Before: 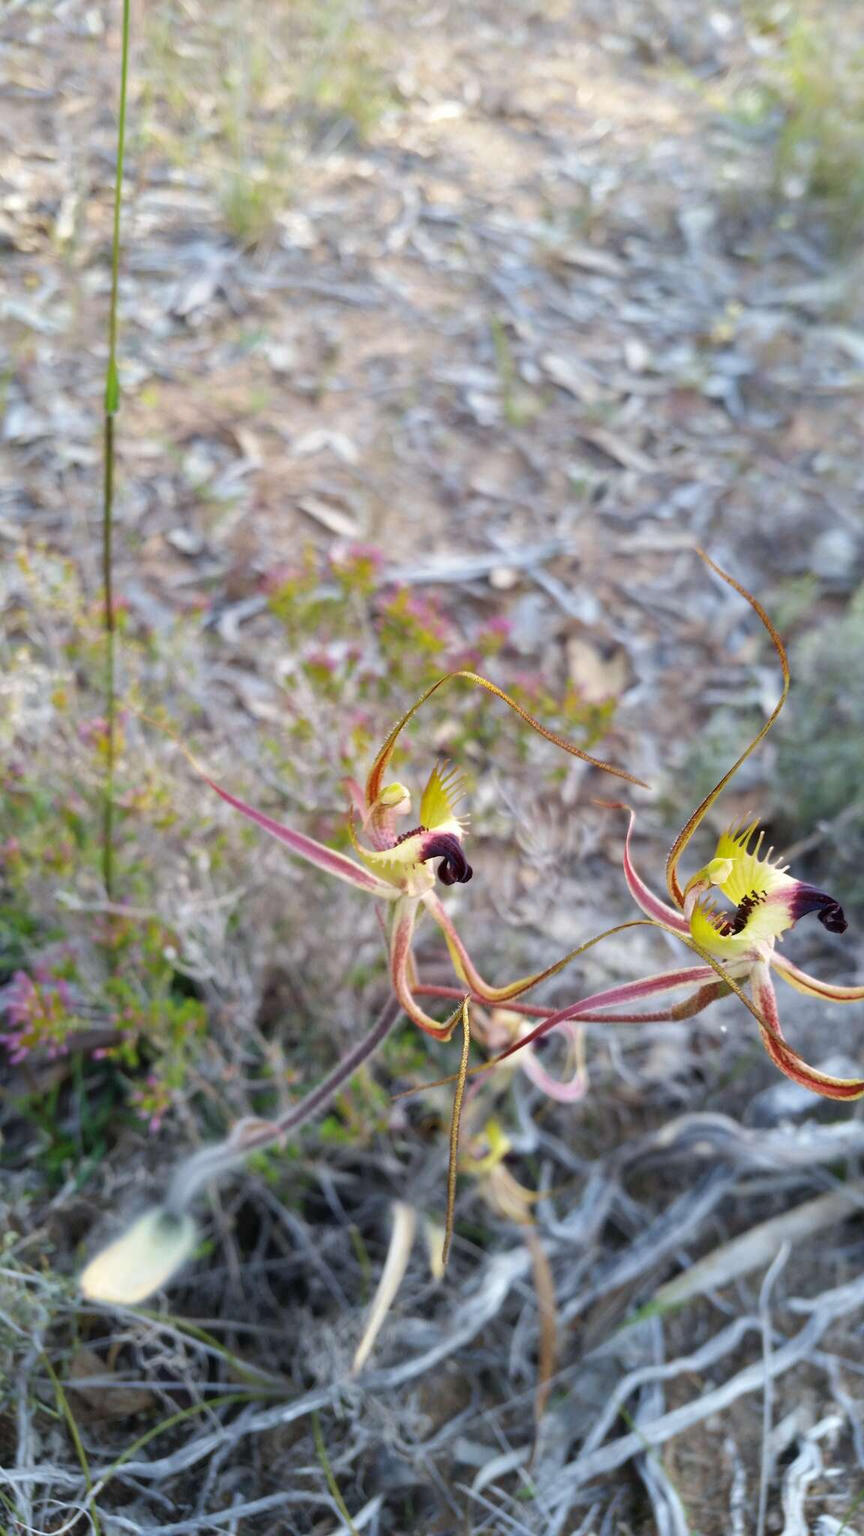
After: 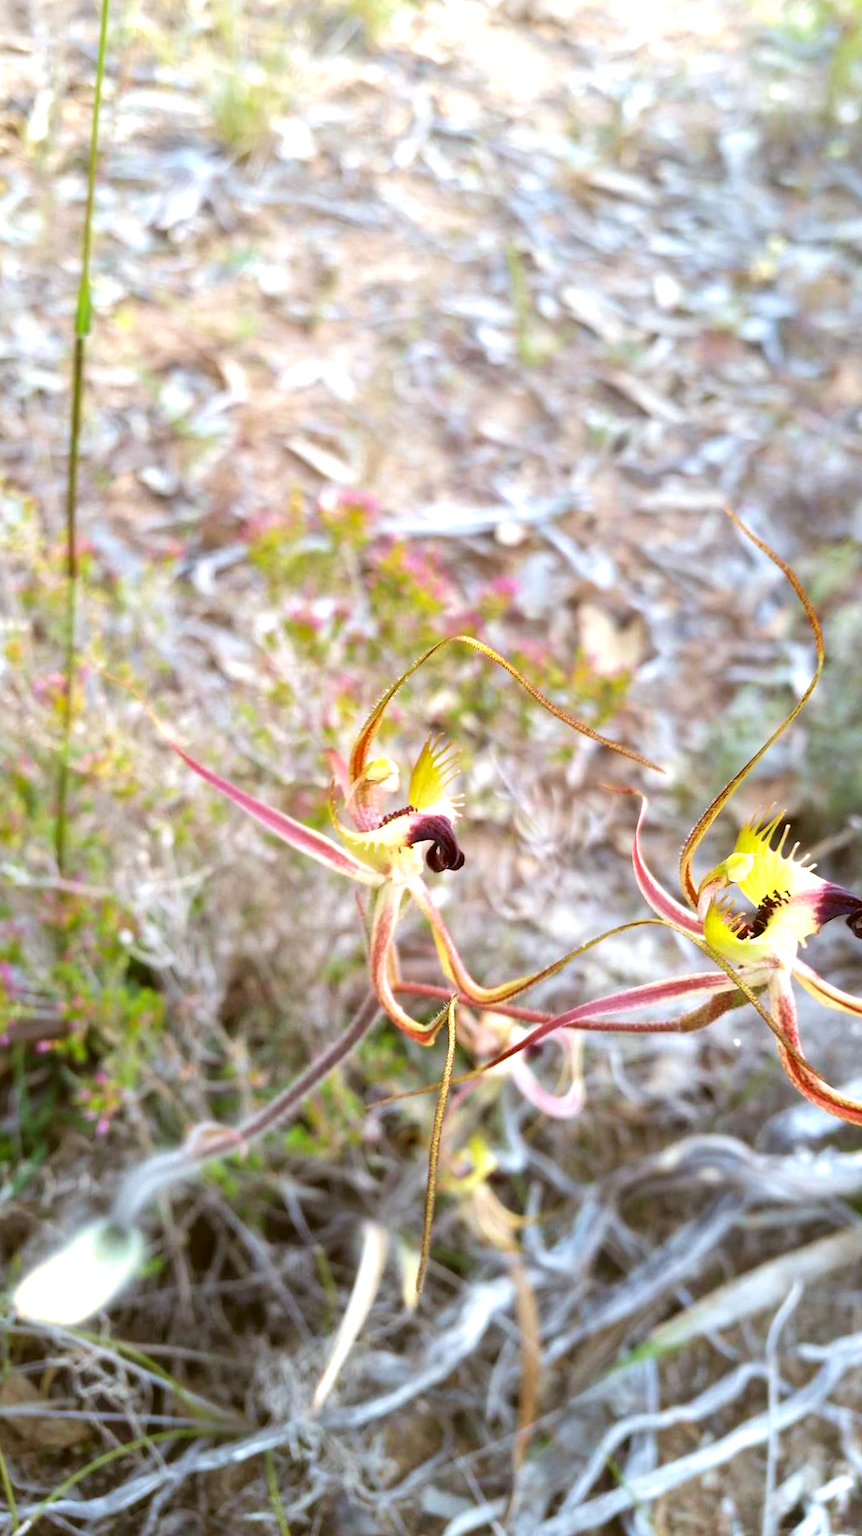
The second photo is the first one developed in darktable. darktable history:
exposure: black level correction 0, exposure 0.703 EV, compensate highlight preservation false
crop and rotate: angle -2.01°, left 3.108%, top 3.815%, right 1.41%, bottom 0.495%
velvia: strength 14.35%
color correction: highlights a* -0.359, highlights b* 0.161, shadows a* 4.79, shadows b* 20.41
